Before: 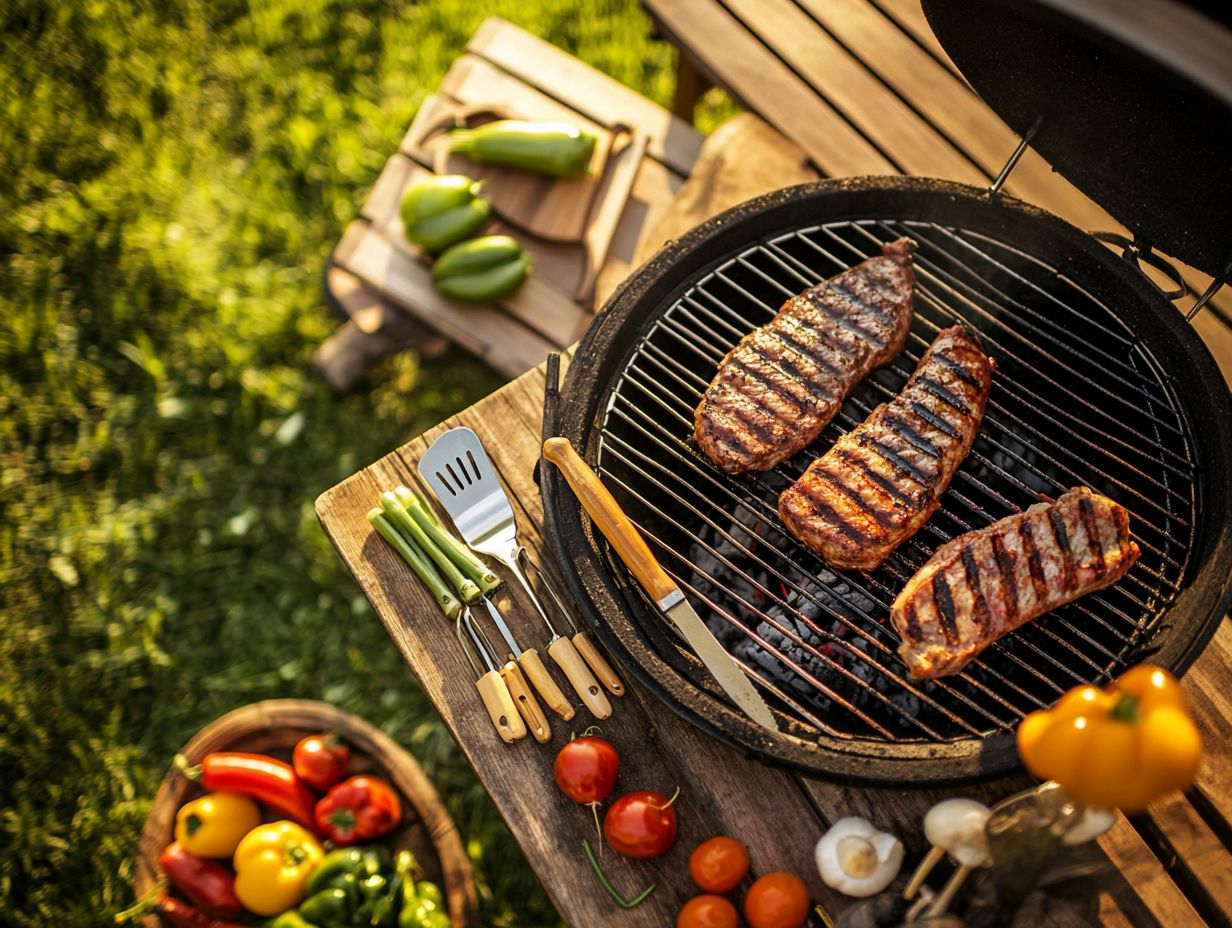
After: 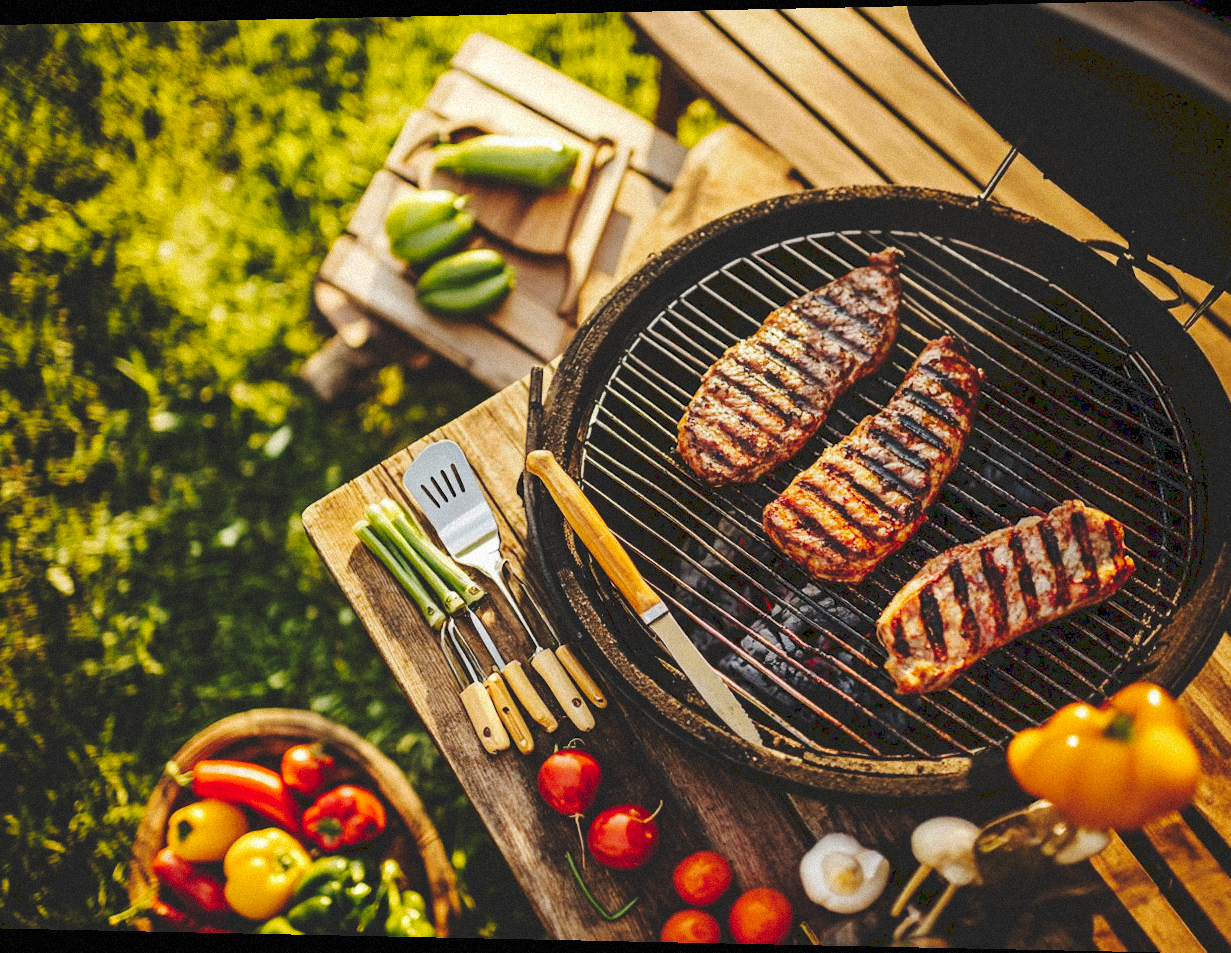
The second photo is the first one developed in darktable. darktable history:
grain: mid-tones bias 0%
rotate and perspective: lens shift (horizontal) -0.055, automatic cropping off
tone curve: curves: ch0 [(0, 0) (0.003, 0.14) (0.011, 0.141) (0.025, 0.141) (0.044, 0.142) (0.069, 0.146) (0.1, 0.151) (0.136, 0.16) (0.177, 0.182) (0.224, 0.214) (0.277, 0.272) (0.335, 0.35) (0.399, 0.453) (0.468, 0.548) (0.543, 0.634) (0.623, 0.715) (0.709, 0.778) (0.801, 0.848) (0.898, 0.902) (1, 1)], preserve colors none
